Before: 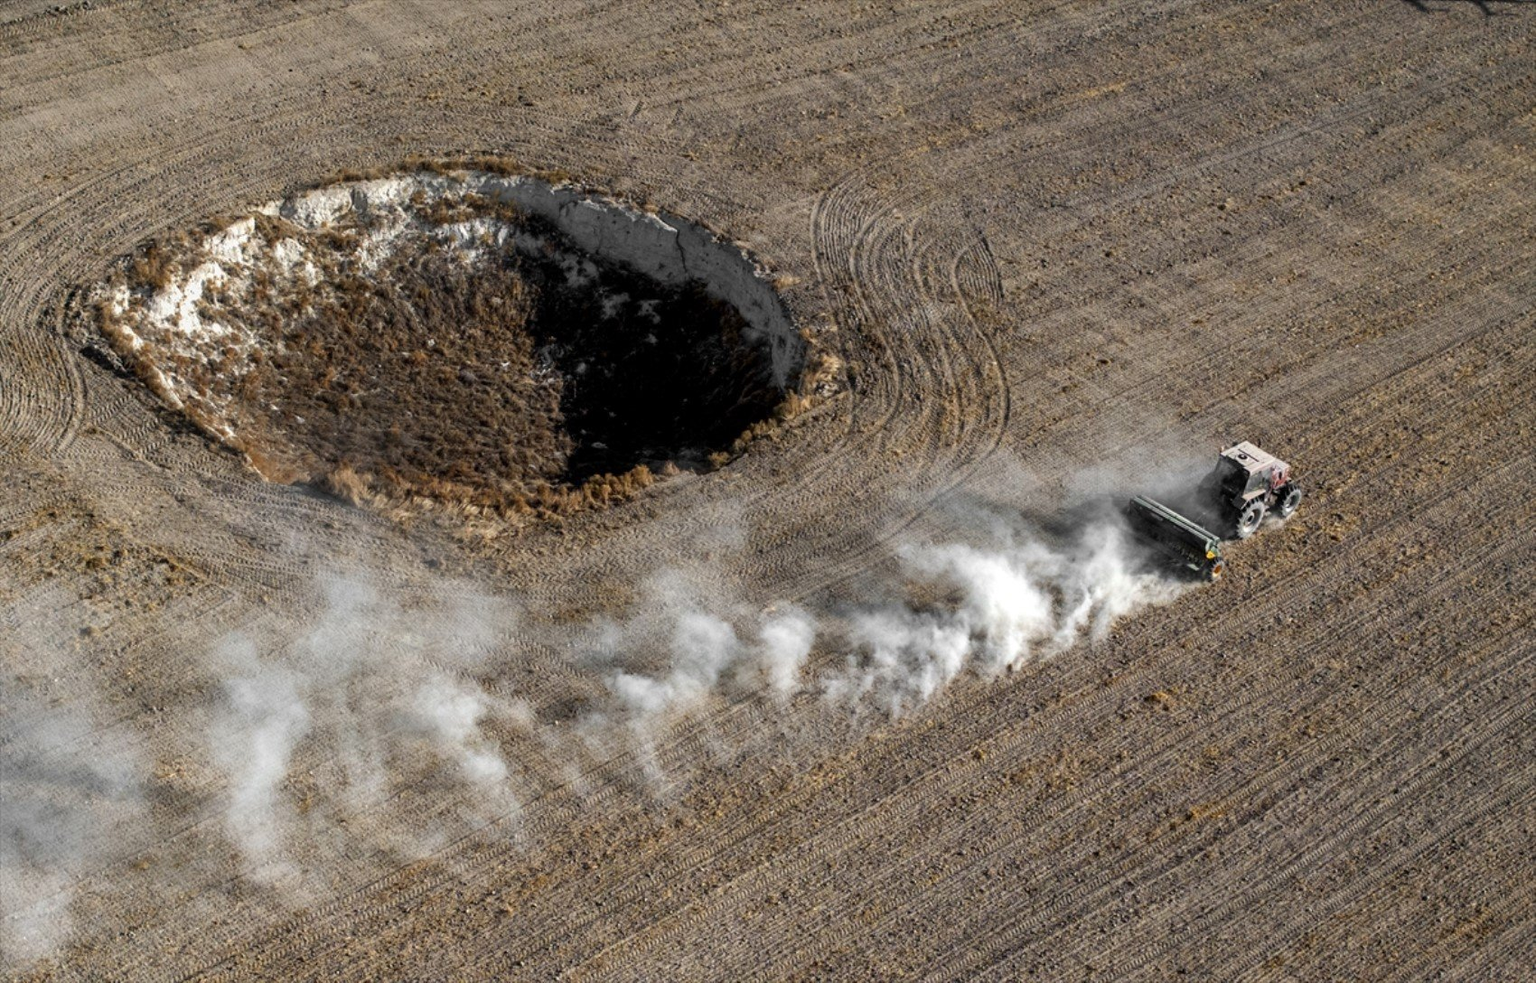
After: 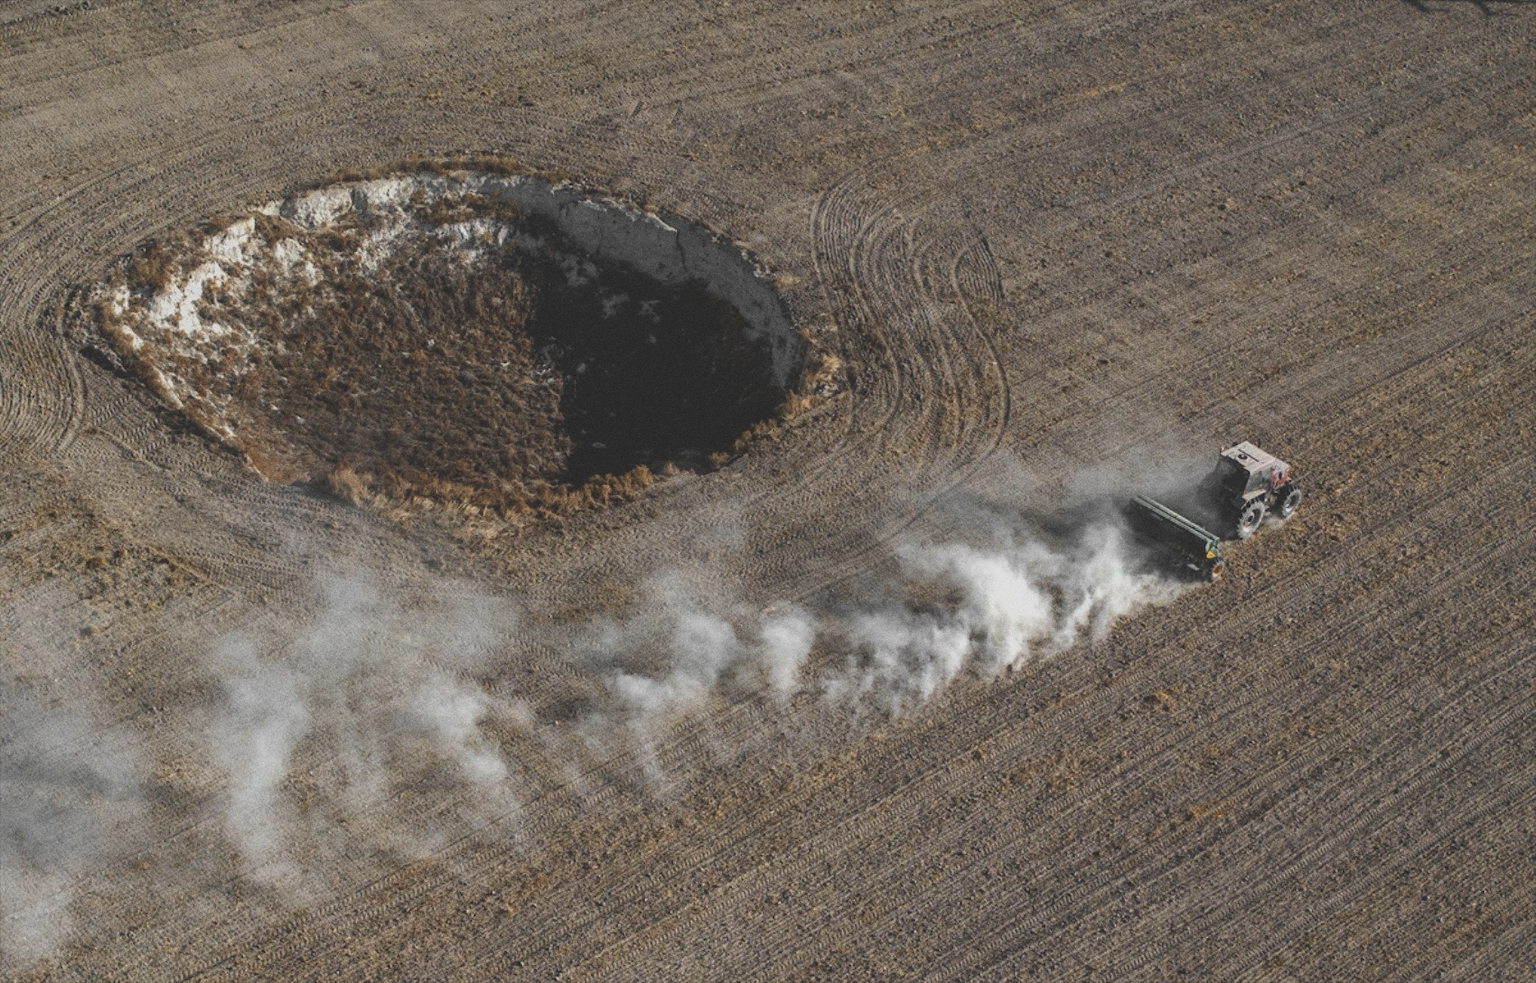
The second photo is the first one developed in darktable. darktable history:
tone equalizer: on, module defaults
exposure: black level correction -0.036, exposure -0.497 EV, compensate highlight preservation false
grain: coarseness 0.09 ISO
